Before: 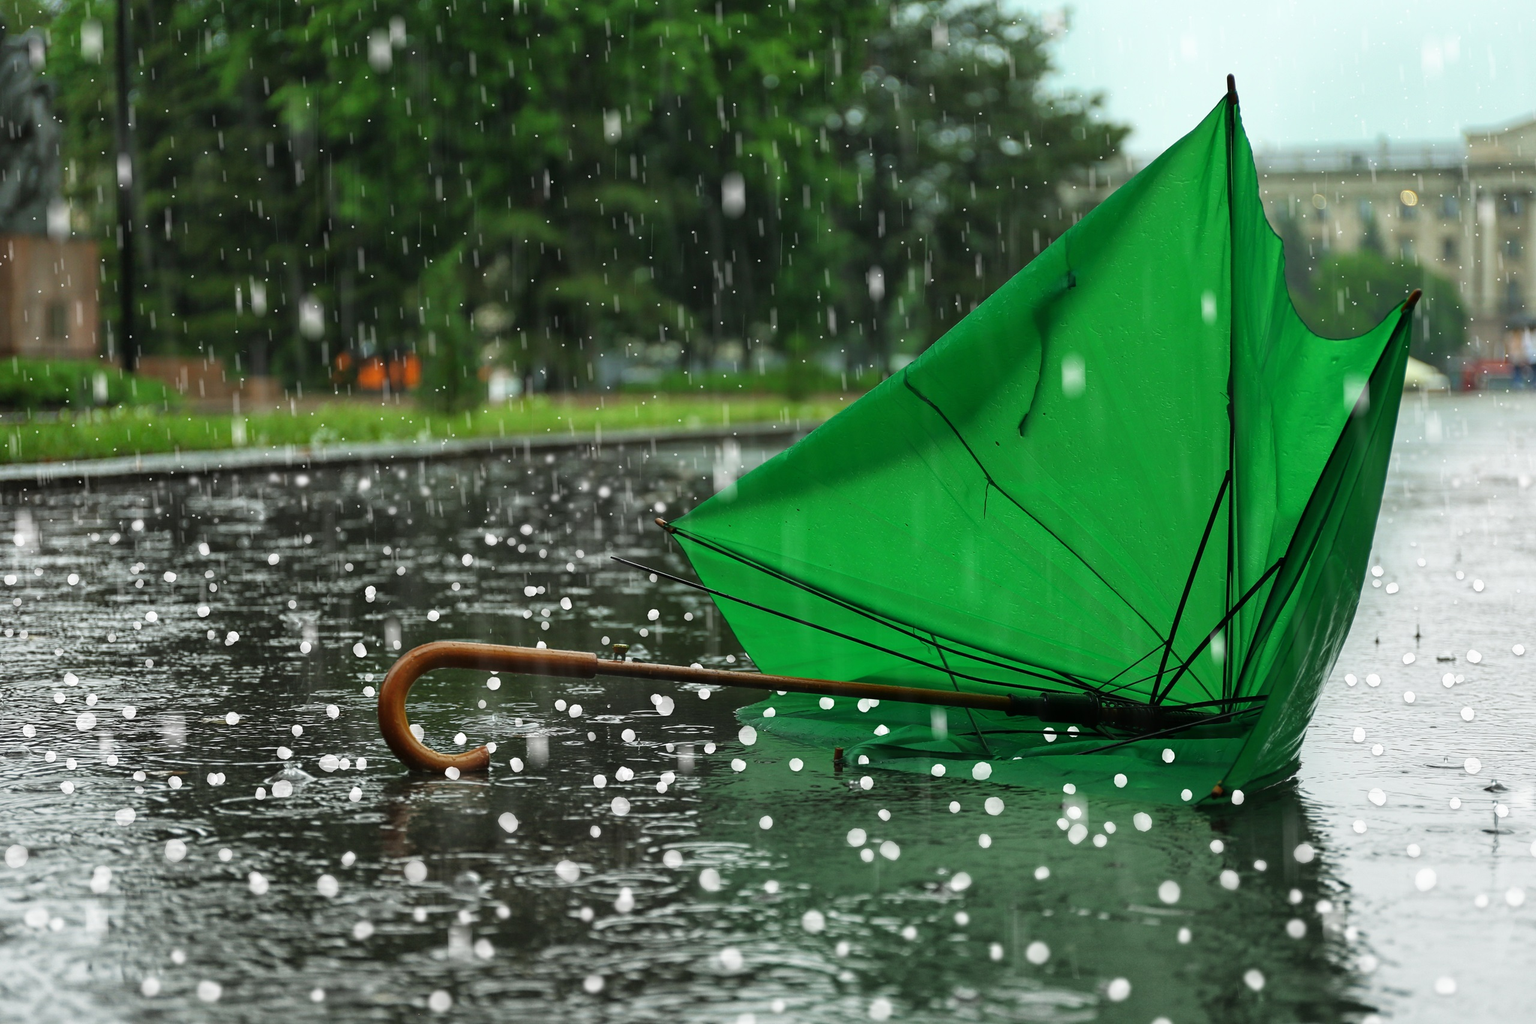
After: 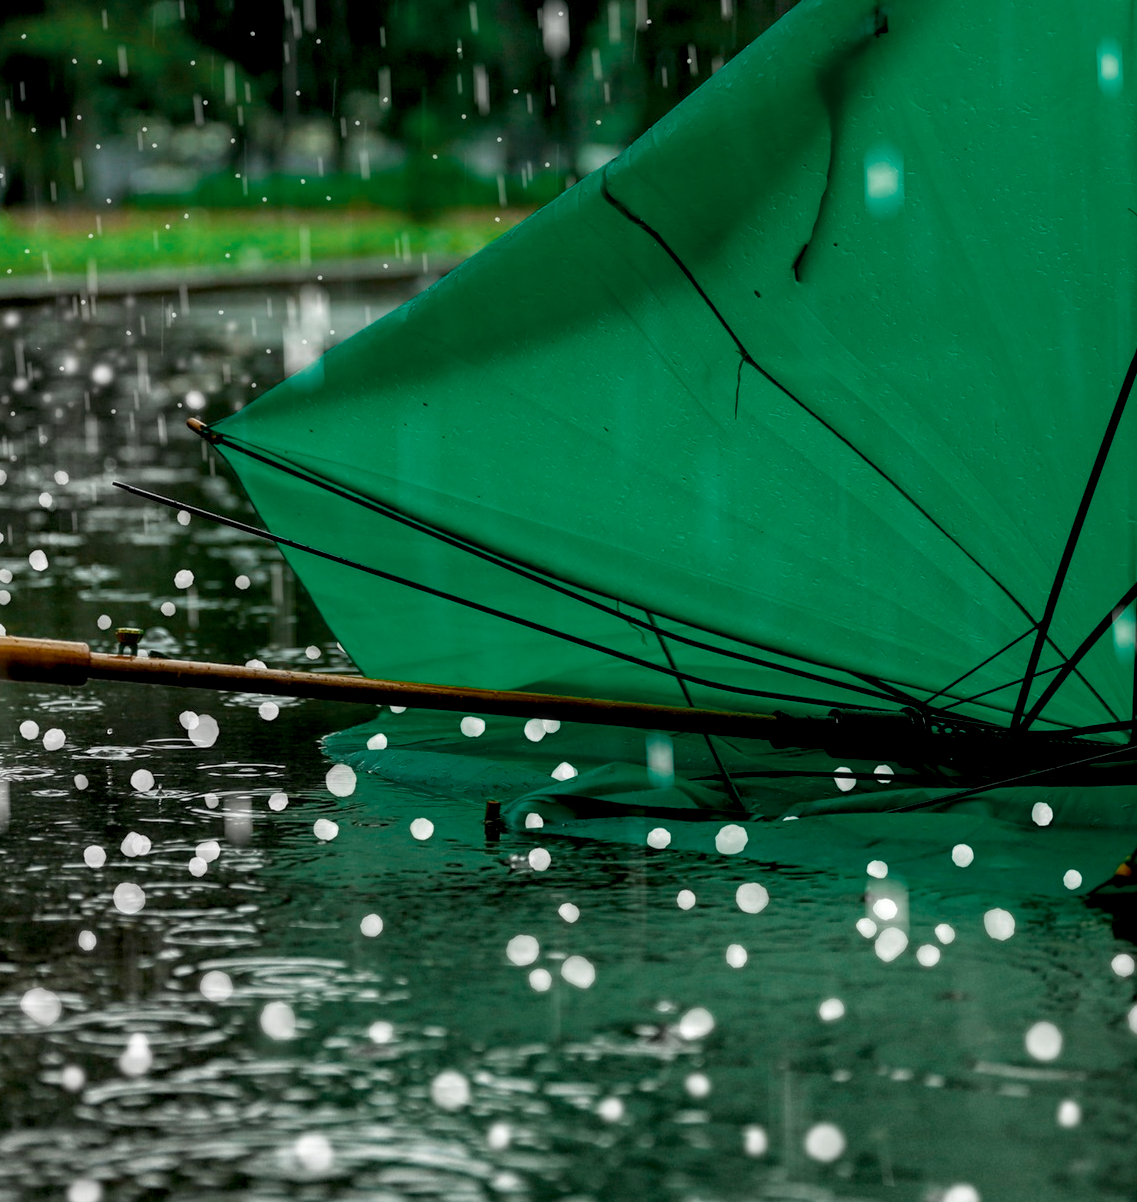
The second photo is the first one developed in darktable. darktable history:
crop: left 35.356%, top 26.088%, right 20.191%, bottom 3.404%
color zones: curves: ch0 [(0, 0.5) (0.125, 0.4) (0.25, 0.5) (0.375, 0.4) (0.5, 0.4) (0.625, 0.6) (0.75, 0.6) (0.875, 0.5)]; ch1 [(0, 0.4) (0.125, 0.5) (0.25, 0.4) (0.375, 0.4) (0.5, 0.4) (0.625, 0.4) (0.75, 0.5) (0.875, 0.4)]; ch2 [(0, 0.6) (0.125, 0.5) (0.25, 0.5) (0.375, 0.6) (0.5, 0.6) (0.625, 0.5) (0.75, 0.5) (0.875, 0.5)]
local contrast: on, module defaults
color balance rgb: global offset › luminance -1.435%, perceptual saturation grading › global saturation 31.273%, global vibrance 10.962%
